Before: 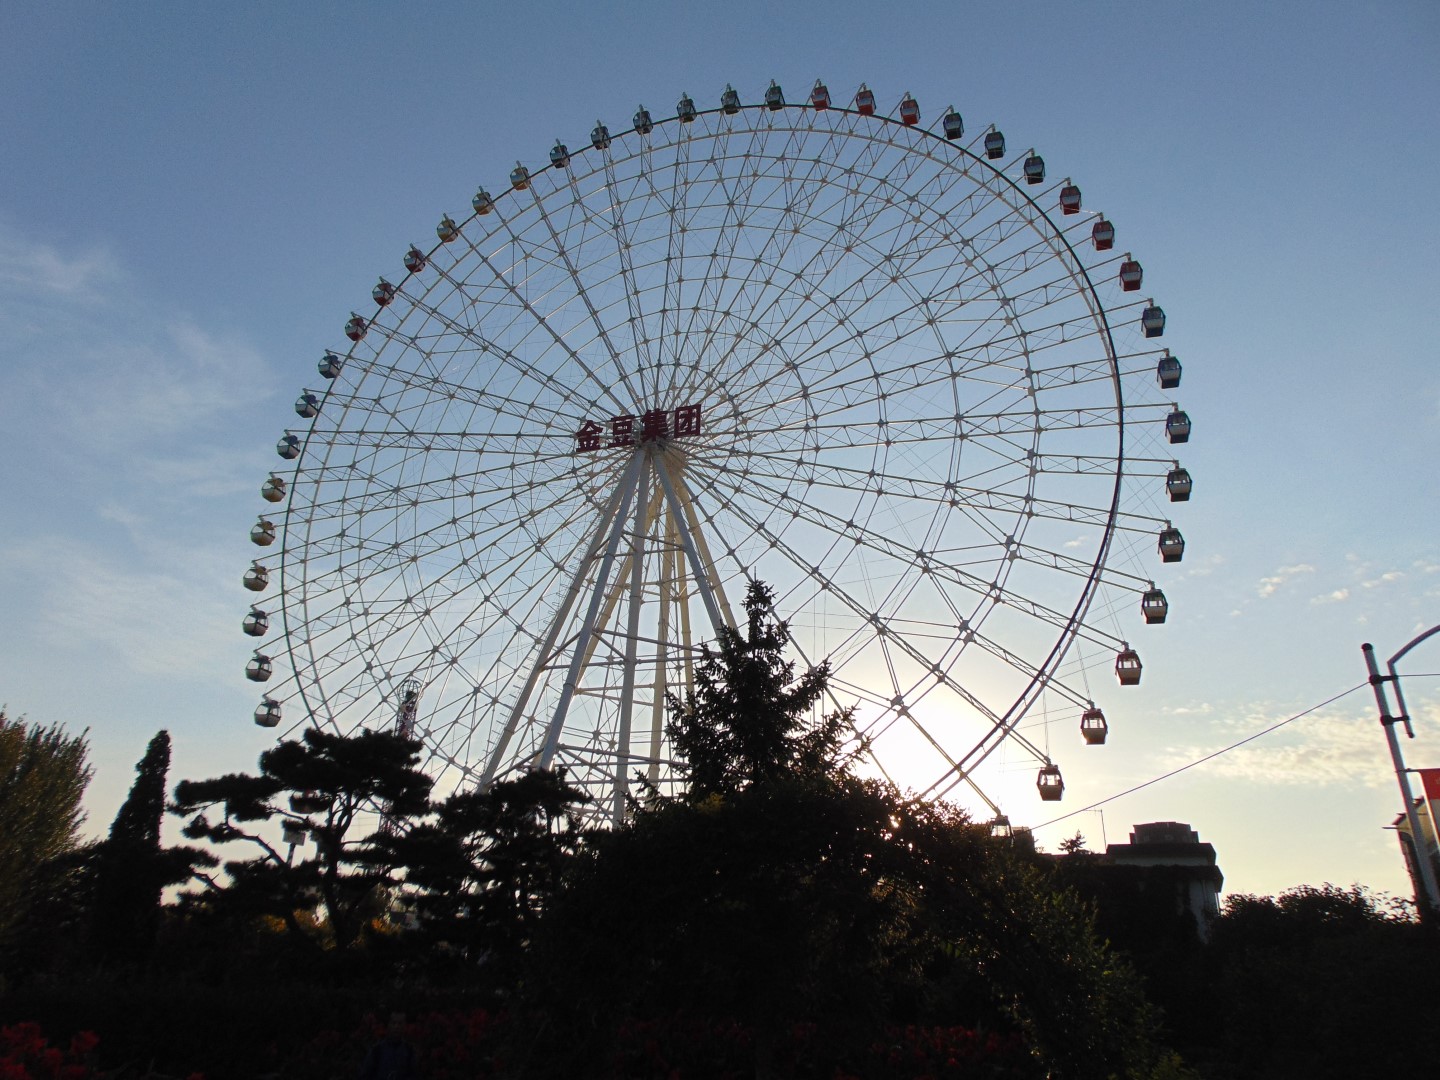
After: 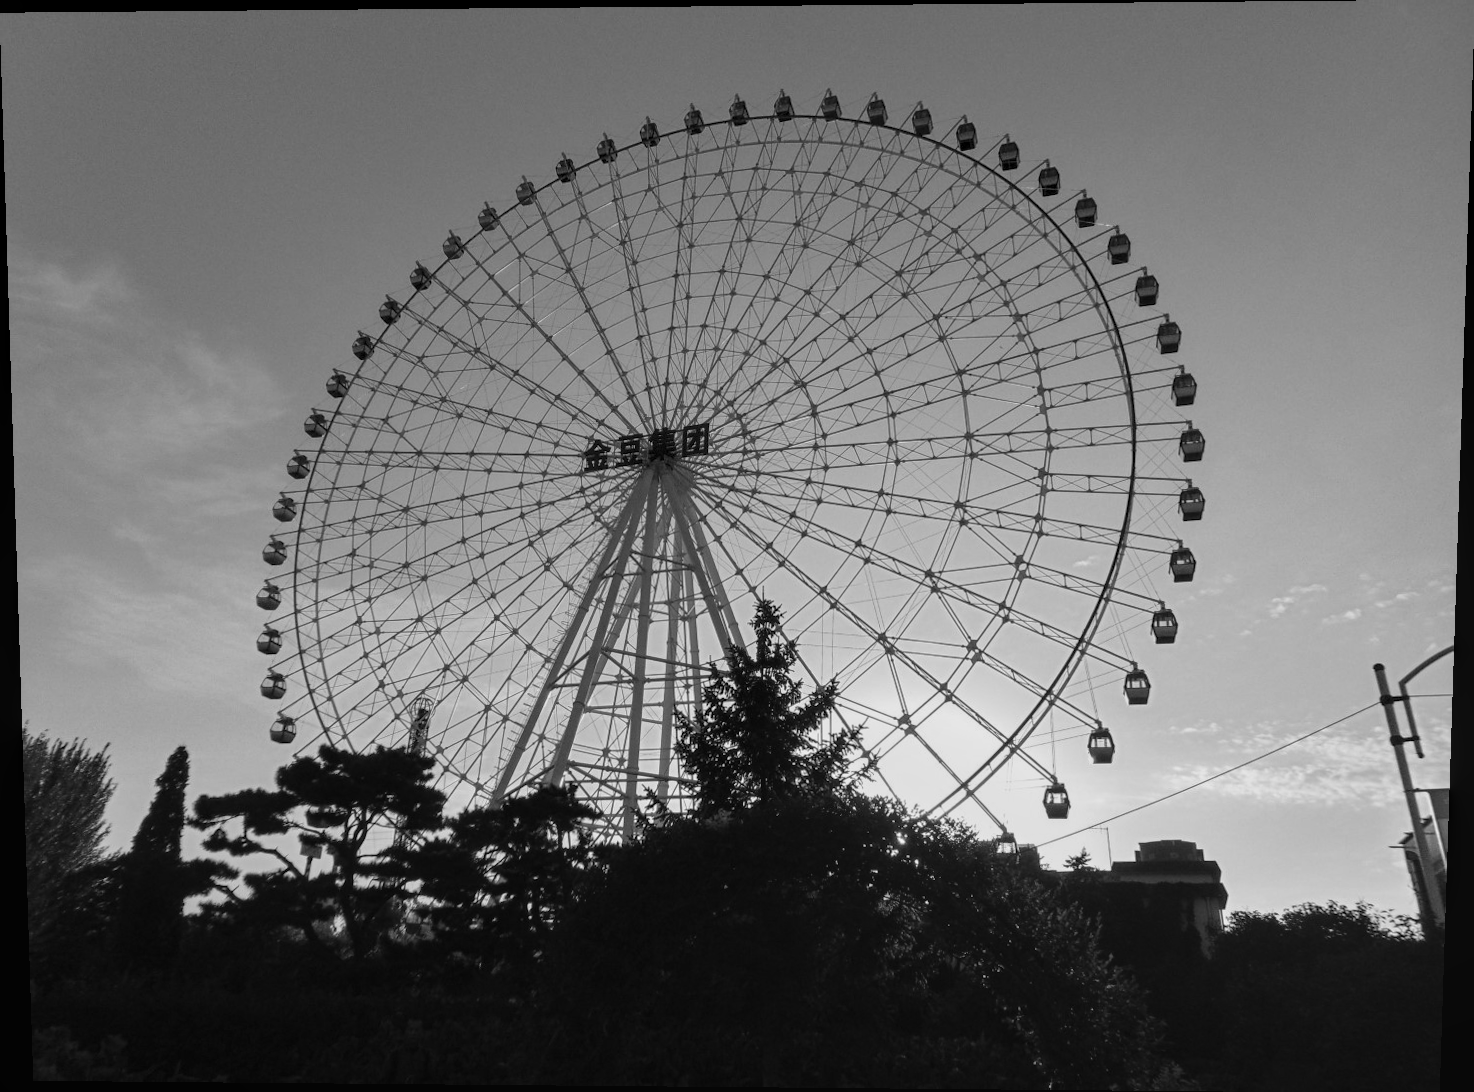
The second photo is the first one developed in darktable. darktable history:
color balance: input saturation 80.07%
local contrast: on, module defaults
monochrome: a 73.58, b 64.21
rotate and perspective: lens shift (vertical) 0.048, lens shift (horizontal) -0.024, automatic cropping off
